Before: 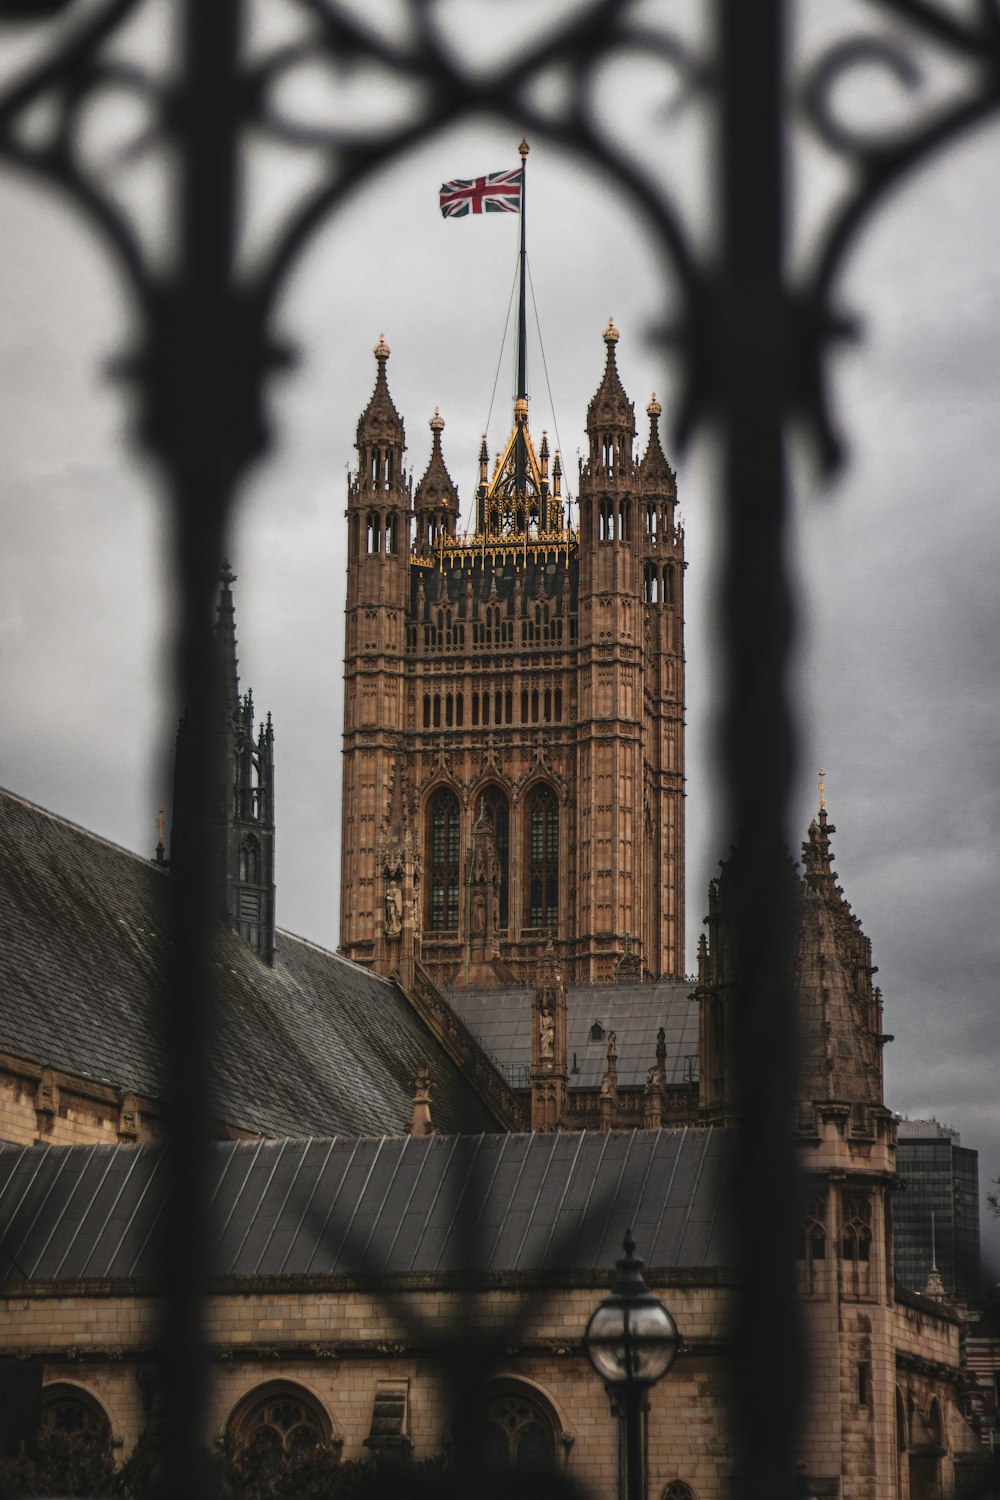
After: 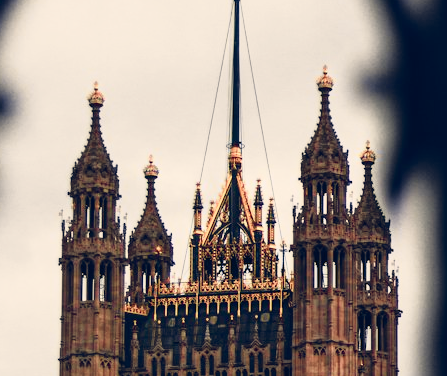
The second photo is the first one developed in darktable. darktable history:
color balance rgb: highlights gain › chroma 2.94%, highlights gain › hue 60.57°, global offset › chroma 0.25%, global offset › hue 256.52°, perceptual saturation grading › global saturation 20%, perceptual saturation grading › highlights -50%, perceptual saturation grading › shadows 30%, contrast 15%
tone curve: curves: ch0 [(0, 0.021) (0.049, 0.044) (0.152, 0.14) (0.328, 0.377) (0.473, 0.543) (0.663, 0.734) (0.84, 0.899) (1, 0.969)]; ch1 [(0, 0) (0.302, 0.331) (0.427, 0.433) (0.472, 0.47) (0.502, 0.503) (0.527, 0.524) (0.564, 0.591) (0.602, 0.632) (0.677, 0.701) (0.859, 0.885) (1, 1)]; ch2 [(0, 0) (0.33, 0.301) (0.447, 0.44) (0.487, 0.496) (0.502, 0.516) (0.535, 0.563) (0.565, 0.6) (0.618, 0.629) (1, 1)], color space Lab, independent channels, preserve colors none
crop: left 28.64%, top 16.832%, right 26.637%, bottom 58.055%
